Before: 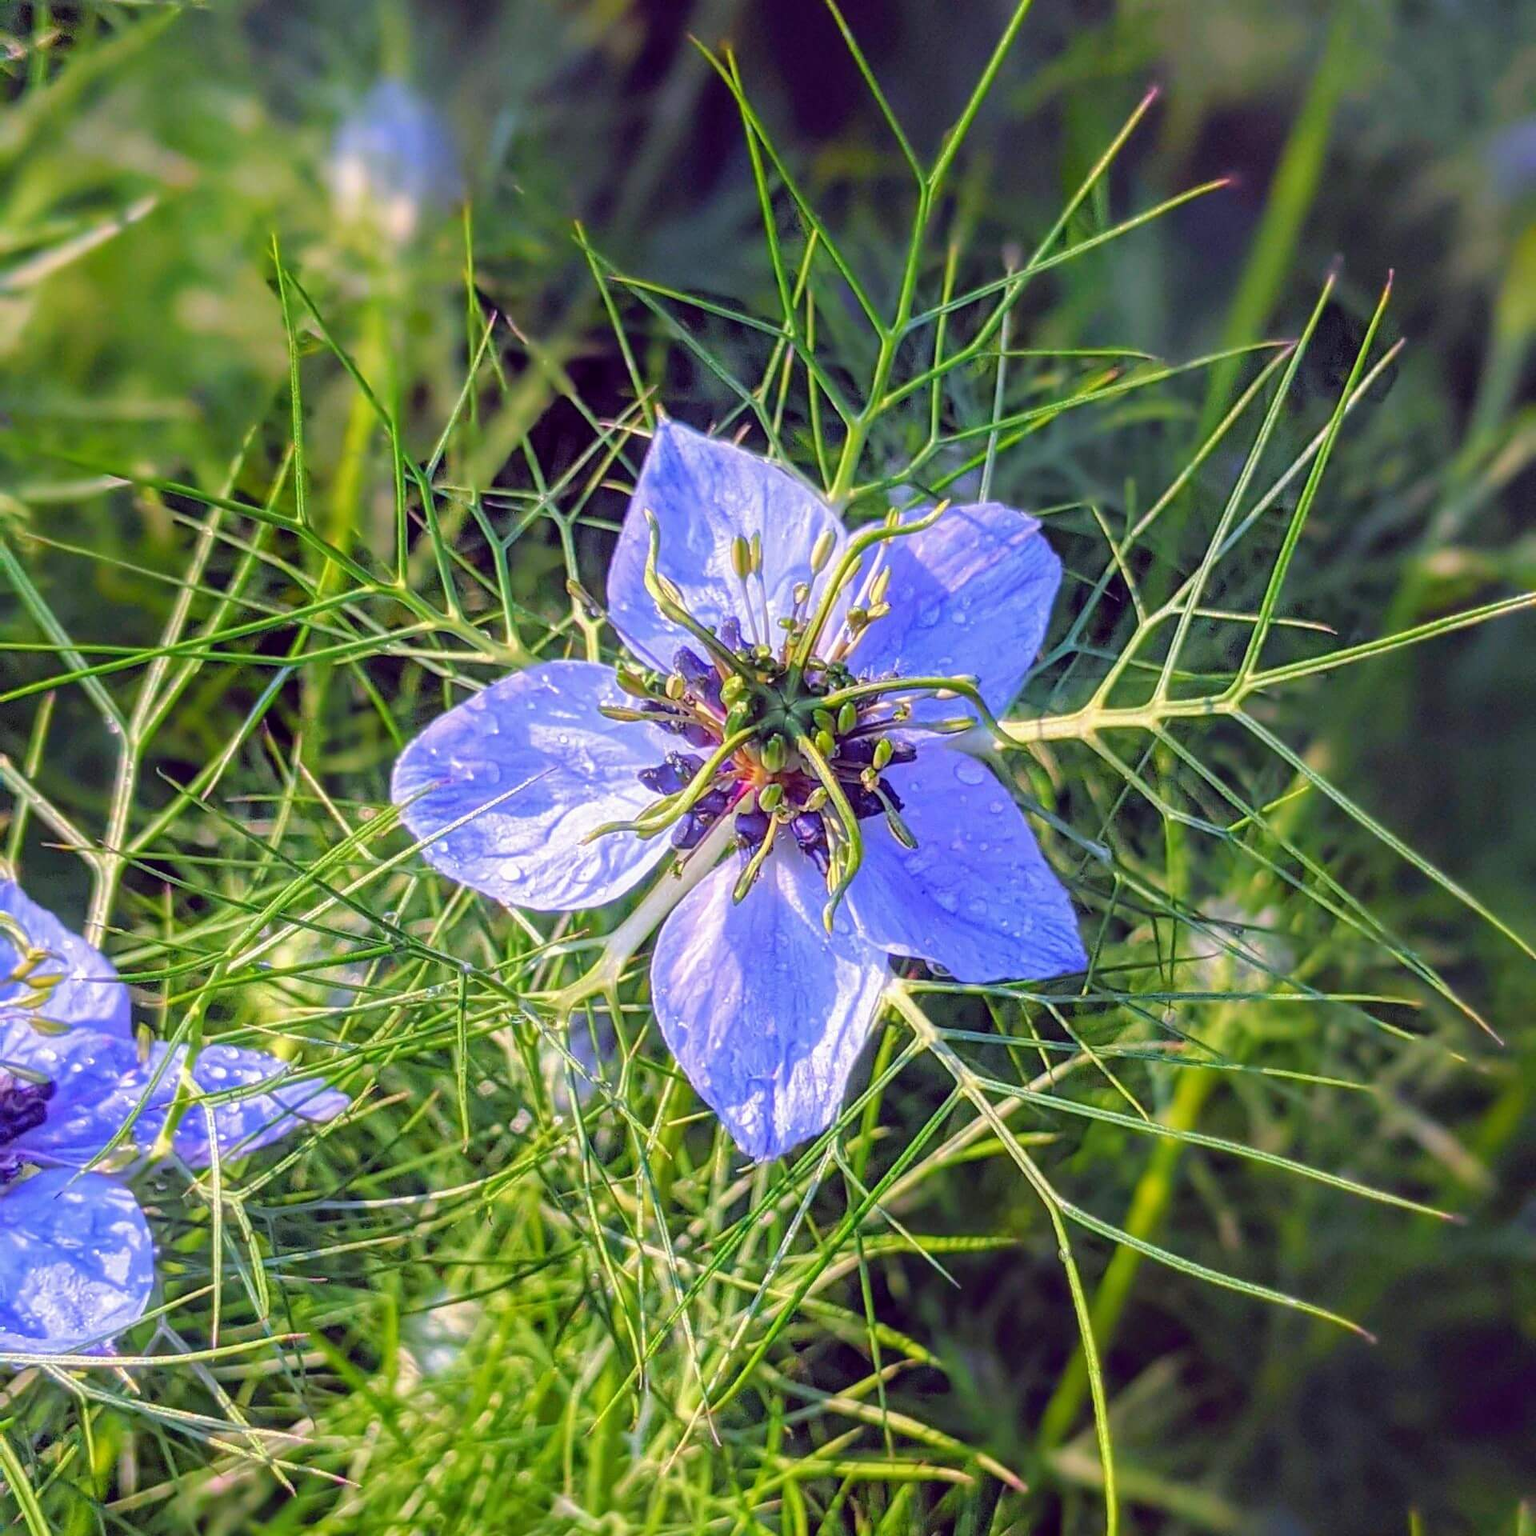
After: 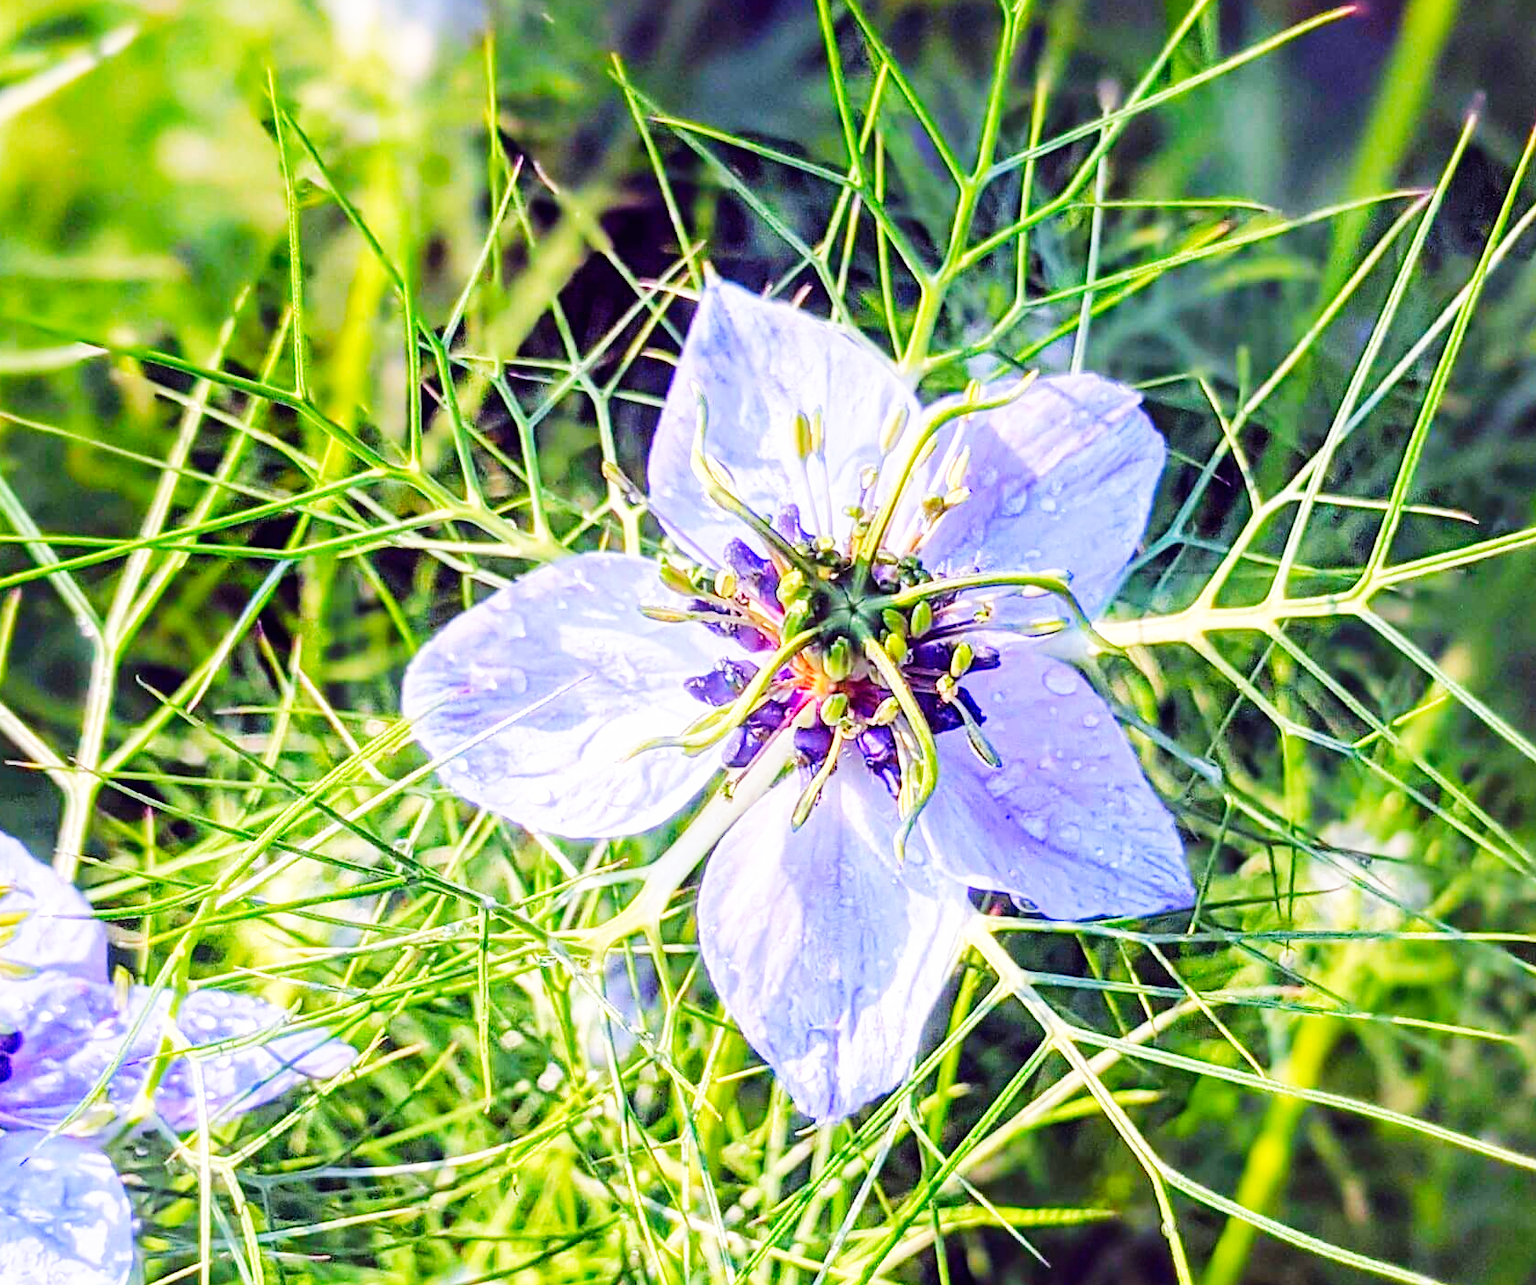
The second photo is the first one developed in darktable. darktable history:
crop and rotate: left 2.425%, top 11.305%, right 9.6%, bottom 15.08%
base curve: curves: ch0 [(0, 0) (0.007, 0.004) (0.027, 0.03) (0.046, 0.07) (0.207, 0.54) (0.442, 0.872) (0.673, 0.972) (1, 1)], preserve colors none
